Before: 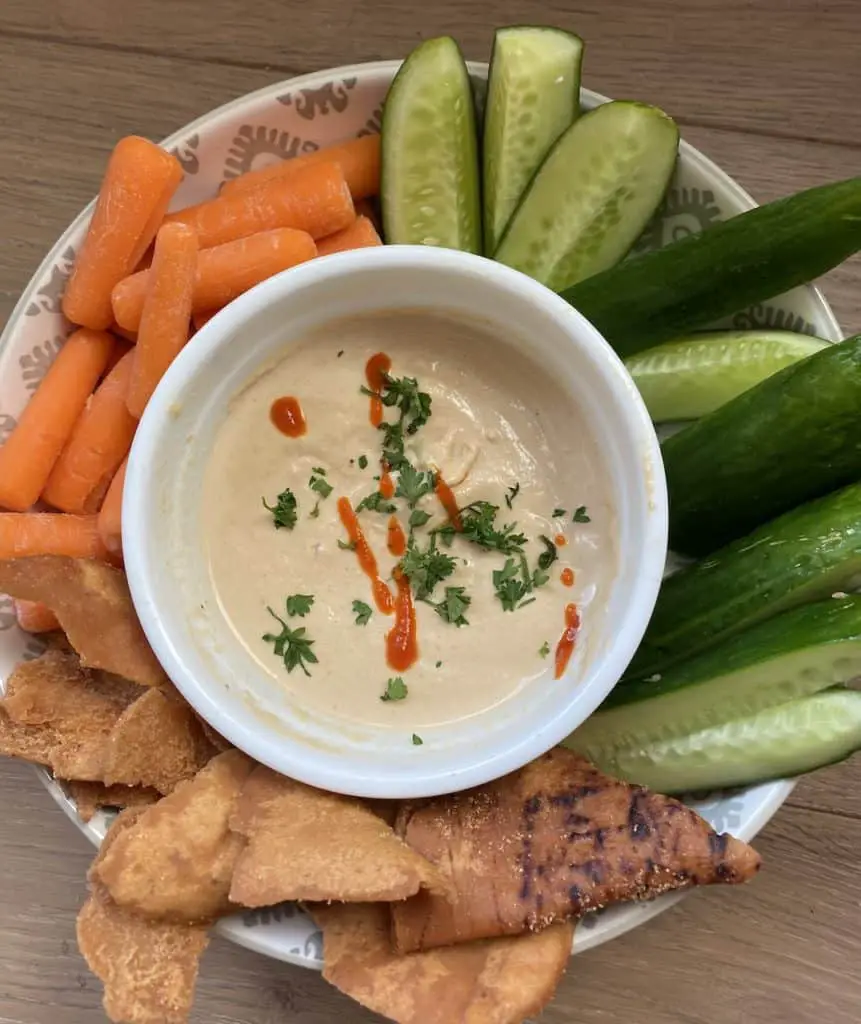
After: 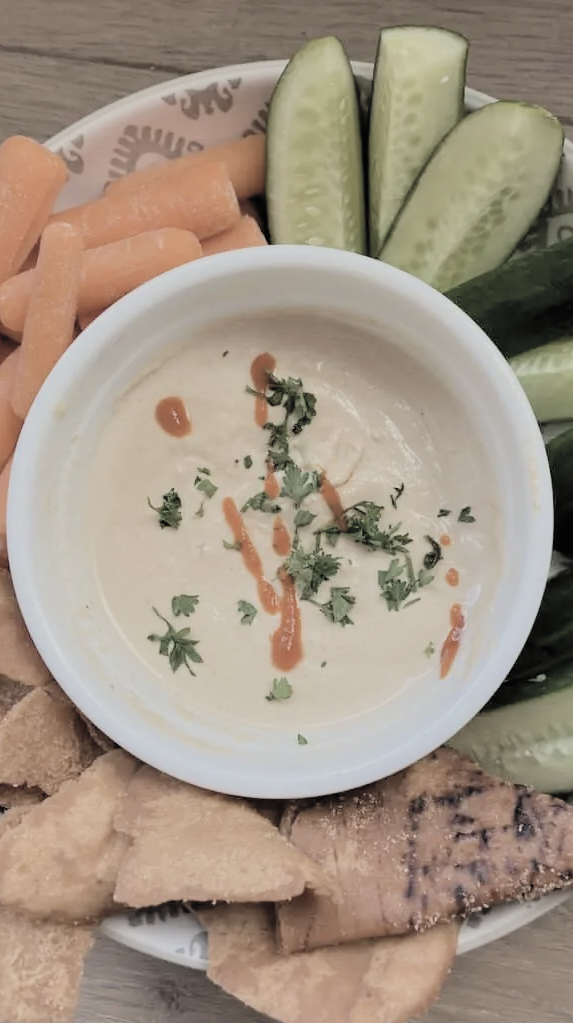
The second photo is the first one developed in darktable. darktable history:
filmic rgb: black relative exposure -6.15 EV, white relative exposure 6.96 EV, hardness 2.23, color science v6 (2022)
crop and rotate: left 13.409%, right 19.924%
exposure: compensate highlight preservation false
contrast brightness saturation: brightness 0.18, saturation -0.5
